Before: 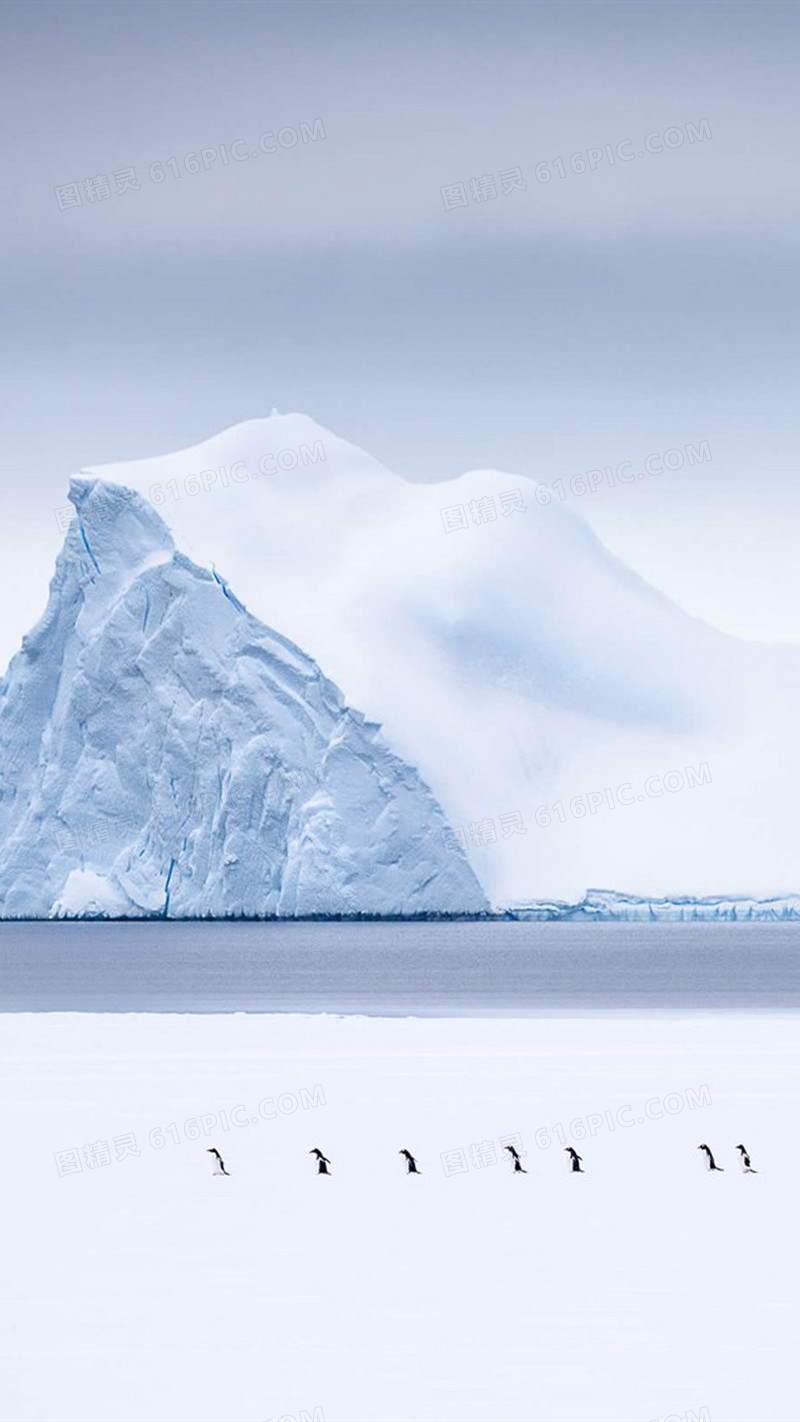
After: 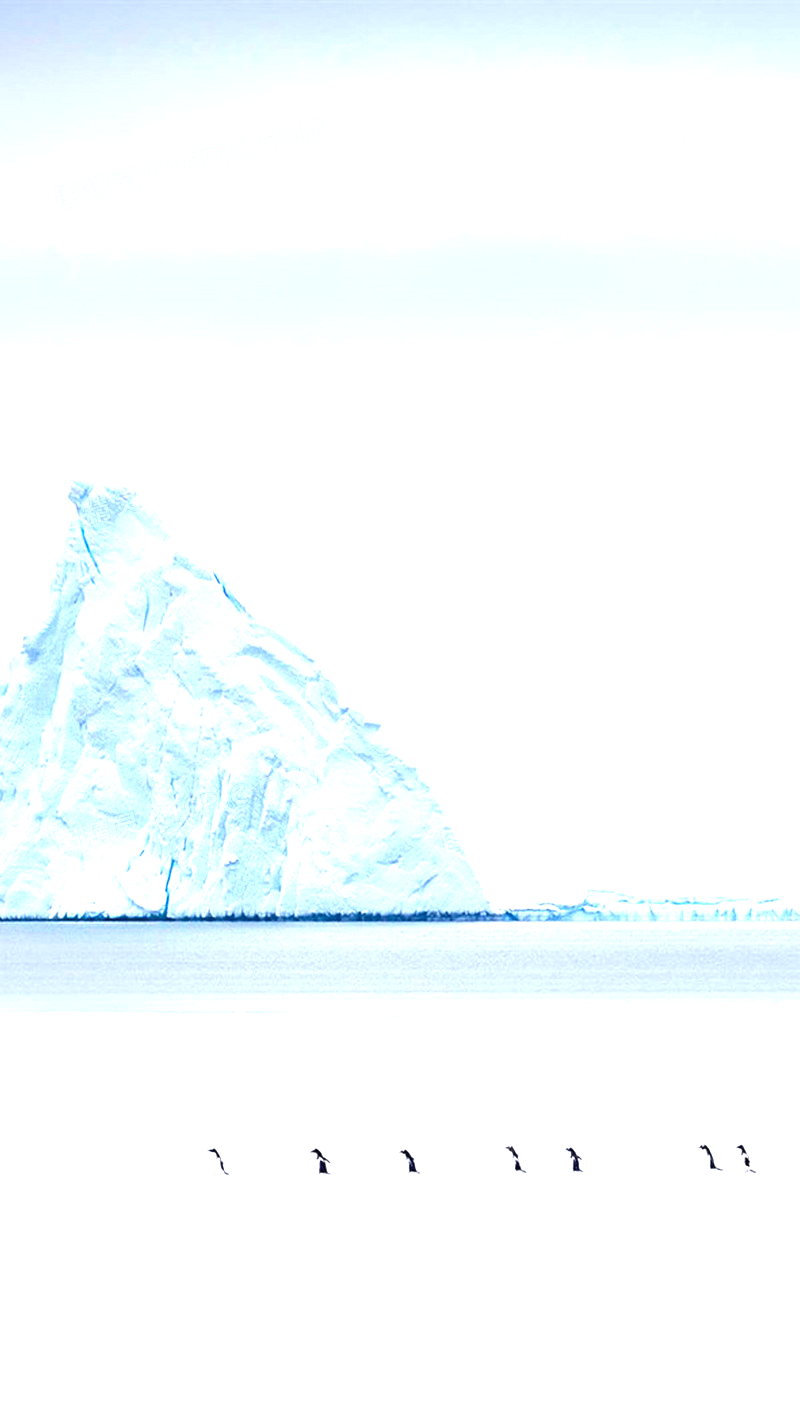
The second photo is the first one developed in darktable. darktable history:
exposure: black level correction 0, exposure 1.3 EV, compensate exposure bias true, compensate highlight preservation false
contrast brightness saturation: saturation 0.1
